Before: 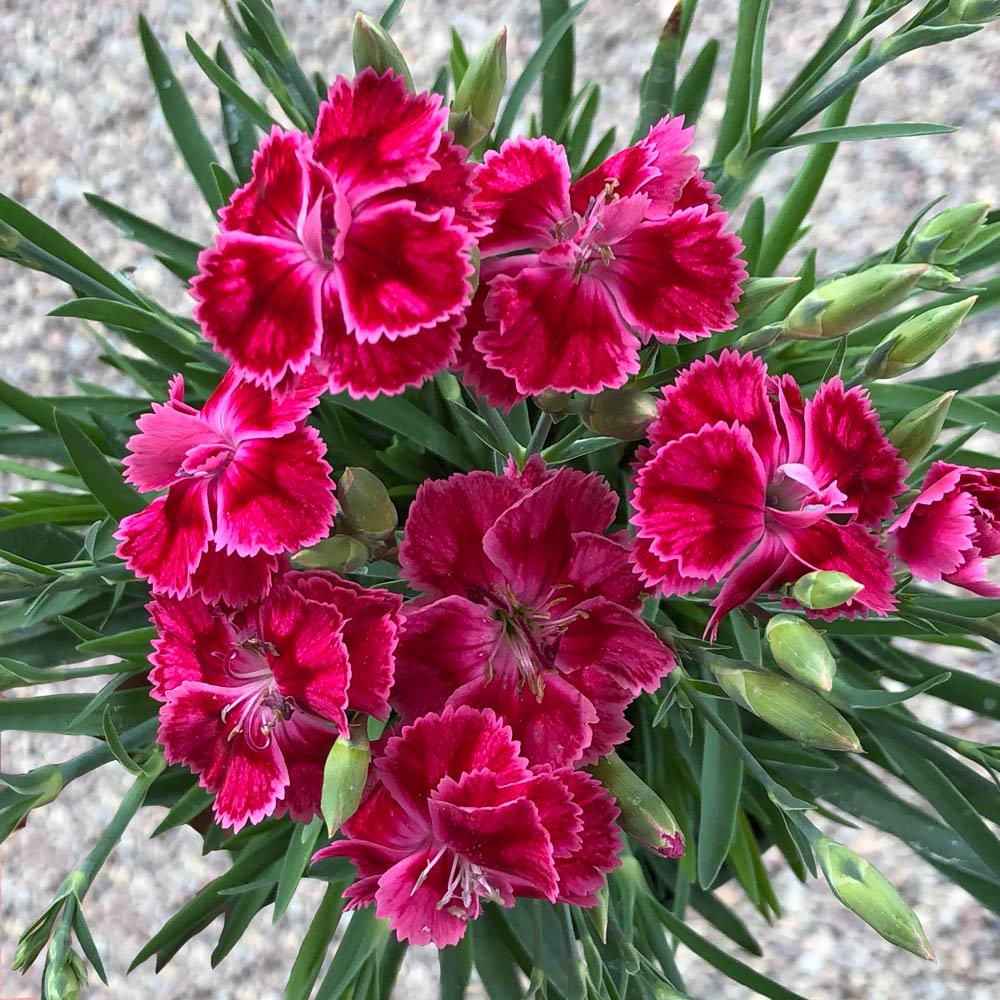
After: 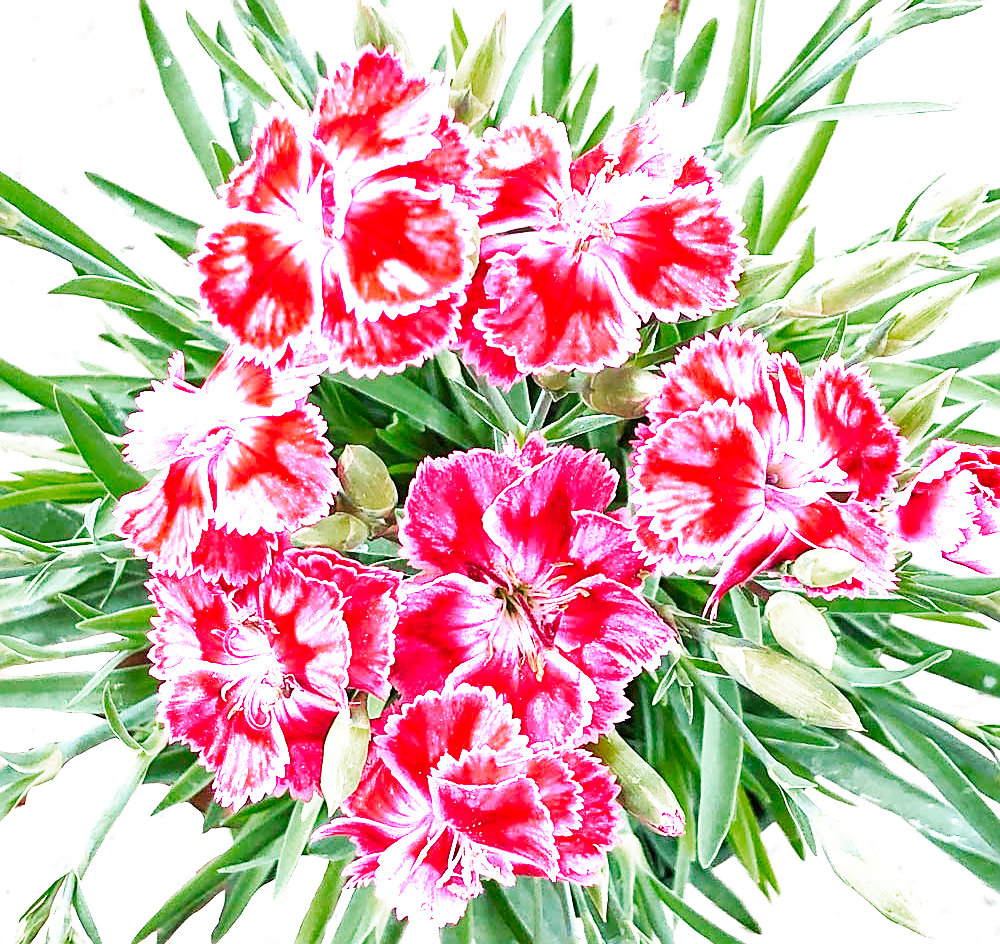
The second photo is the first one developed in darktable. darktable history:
sharpen: amount 0.498
crop and rotate: top 2.265%, bottom 3.26%
exposure: black level correction 0, exposure 1.494 EV, compensate highlight preservation false
base curve: curves: ch0 [(0, 0) (0.007, 0.004) (0.027, 0.03) (0.046, 0.07) (0.207, 0.54) (0.442, 0.872) (0.673, 0.972) (1, 1)], preserve colors none
tone equalizer: -7 EV 0.136 EV, edges refinement/feathering 500, mask exposure compensation -1.57 EV, preserve details no
color zones: curves: ch0 [(0.203, 0.433) (0.607, 0.517) (0.697, 0.696) (0.705, 0.897)]
